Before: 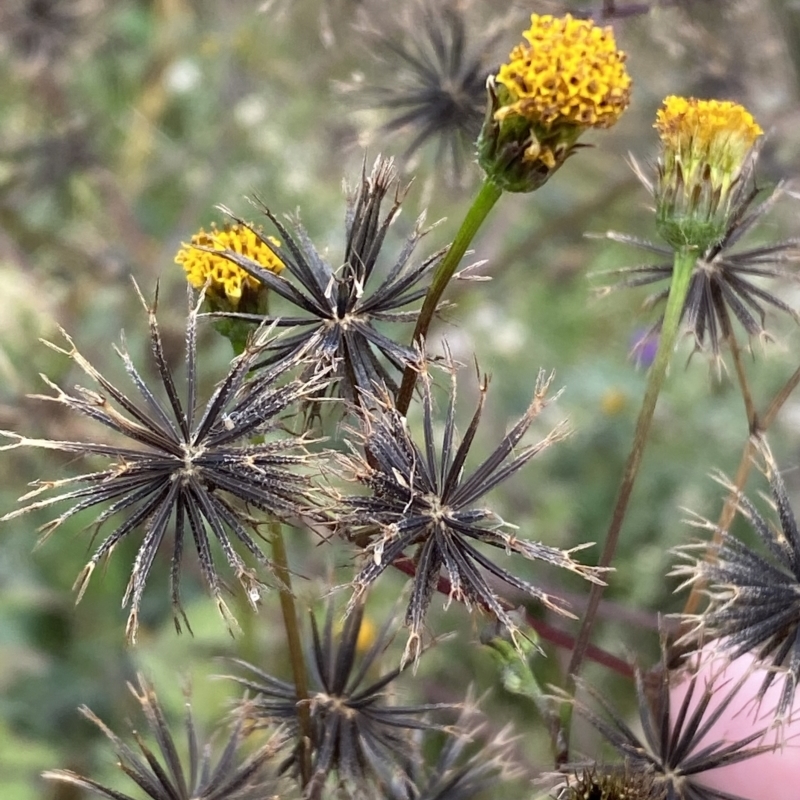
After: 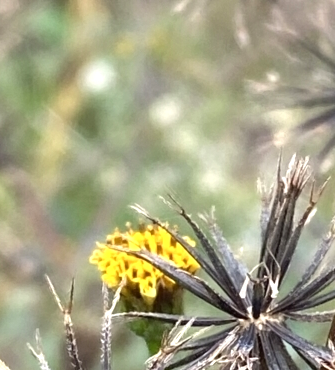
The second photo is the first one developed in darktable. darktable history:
crop and rotate: left 10.817%, top 0.062%, right 47.194%, bottom 53.626%
exposure: exposure 0.496 EV, compensate highlight preservation false
